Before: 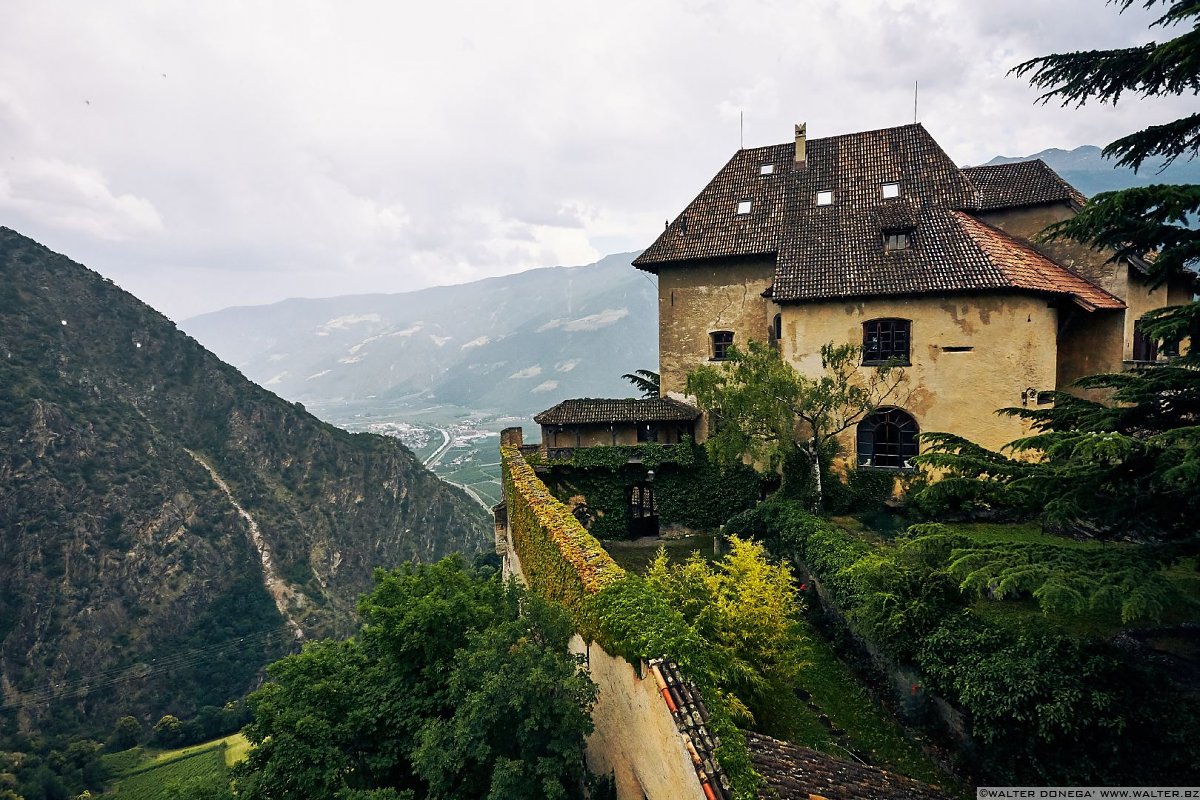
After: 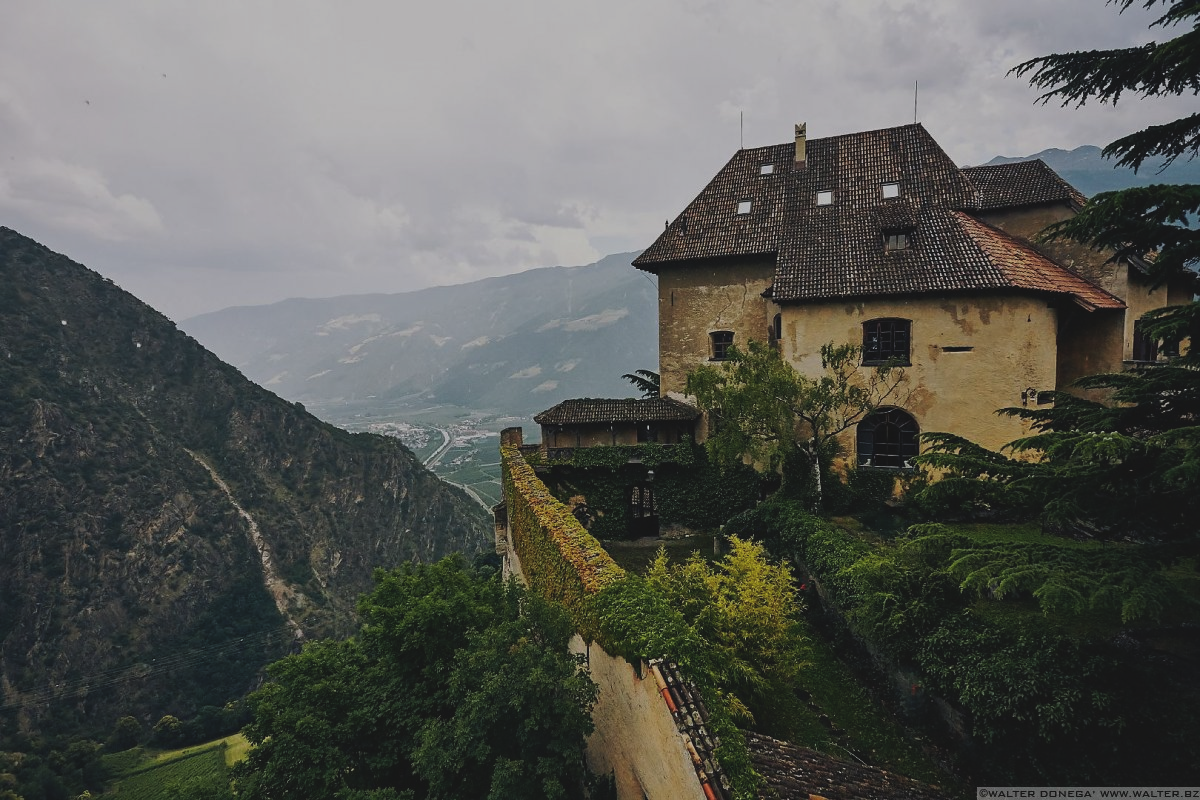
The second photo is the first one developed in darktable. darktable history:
local contrast: mode bilateral grid, contrast 15, coarseness 36, detail 104%, midtone range 0.2
exposure: black level correction -0.017, exposure -1.024 EV, compensate highlight preservation false
